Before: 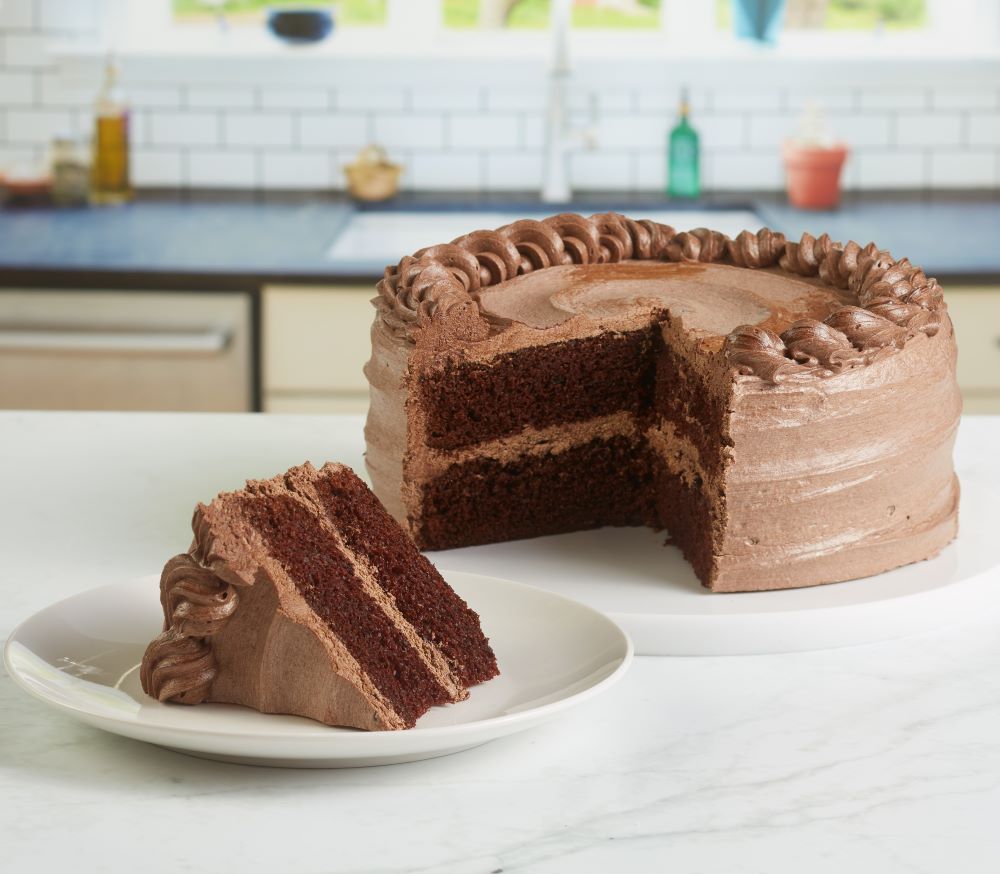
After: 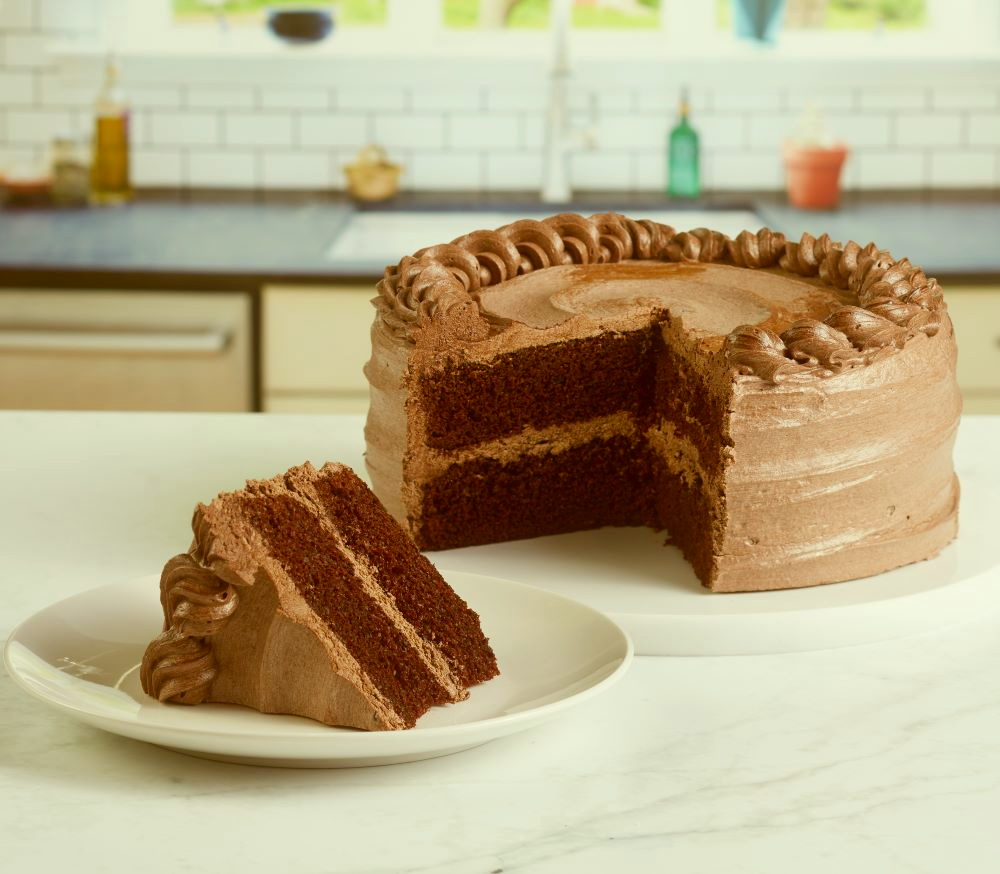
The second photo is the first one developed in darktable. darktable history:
color correction: highlights a* -5.43, highlights b* 9.8, shadows a* 9.24, shadows b* 24.23
